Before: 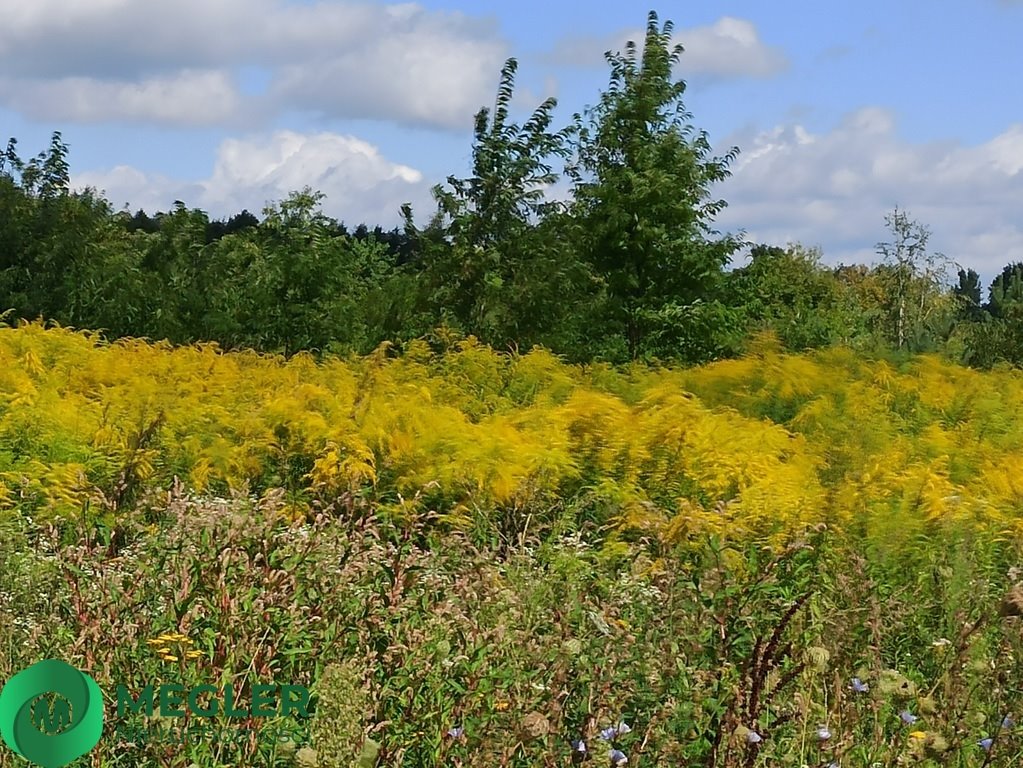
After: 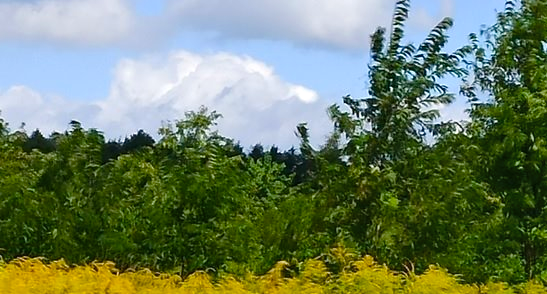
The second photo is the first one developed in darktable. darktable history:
shadows and highlights: radius 112.52, shadows 51.17, white point adjustment 9.13, highlights -4.02, soften with gaussian
color balance rgb: linear chroma grading › shadows 31.516%, linear chroma grading › global chroma -2.558%, linear chroma grading › mid-tones 3.727%, perceptual saturation grading › global saturation 19.909%
base curve: curves: ch0 [(0, 0) (0.989, 0.992)], preserve colors none
crop: left 10.184%, top 10.484%, right 36.278%, bottom 51.151%
